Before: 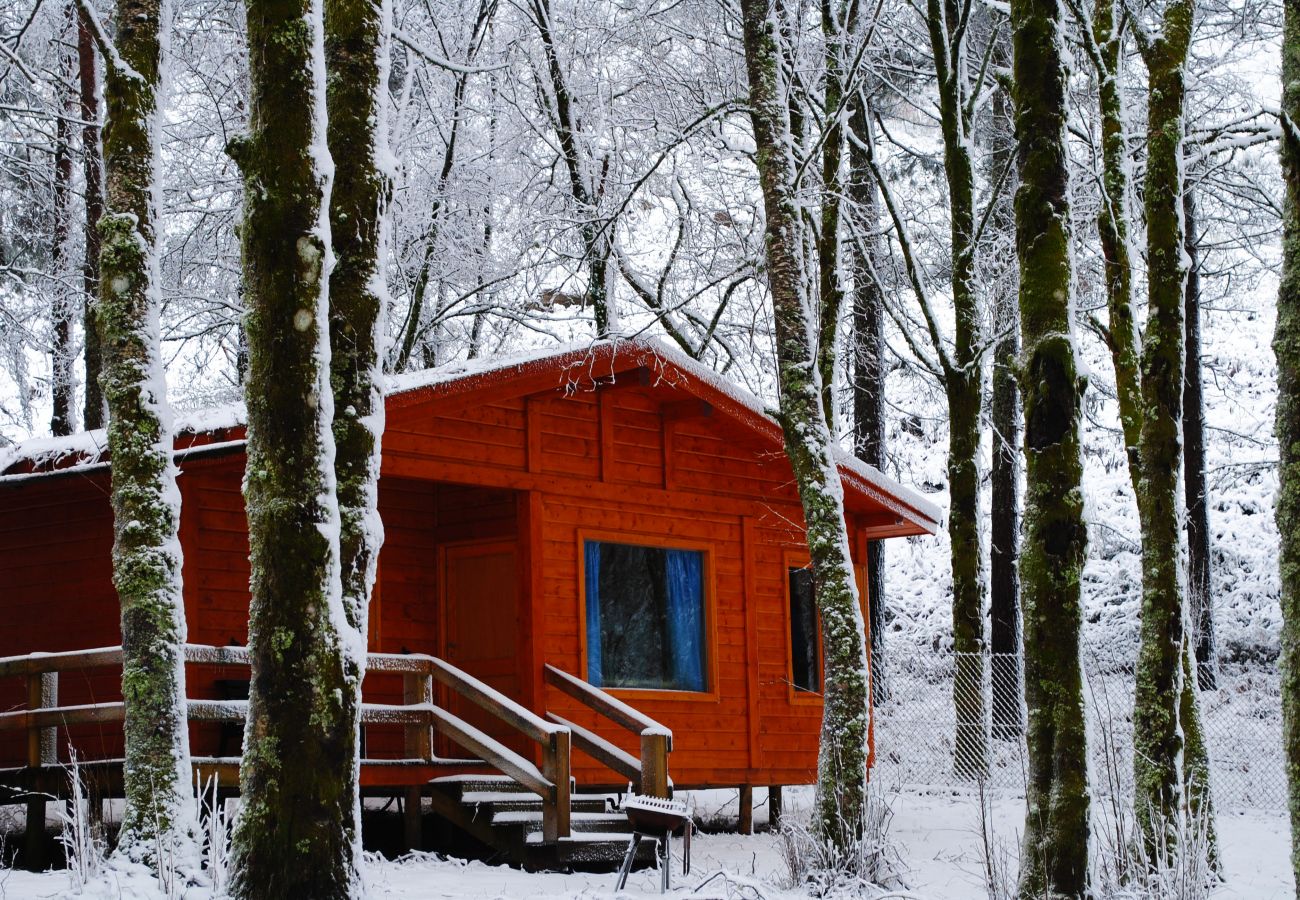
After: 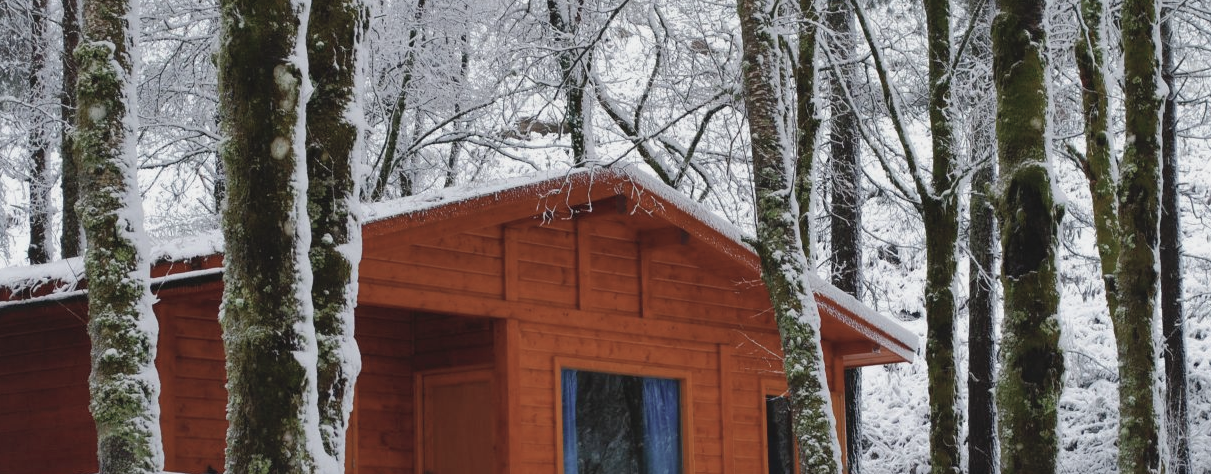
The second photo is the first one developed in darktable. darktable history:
shadows and highlights: on, module defaults
contrast equalizer: octaves 7, y [[0.502, 0.505, 0.512, 0.529, 0.564, 0.588], [0.5 ×6], [0.502, 0.505, 0.512, 0.529, 0.564, 0.588], [0, 0.001, 0.001, 0.004, 0.008, 0.011], [0, 0.001, 0.001, 0.004, 0.008, 0.011]], mix -0.218
contrast brightness saturation: contrast -0.061, saturation -0.393
crop: left 1.771%, top 19.197%, right 5.053%, bottom 28.108%
